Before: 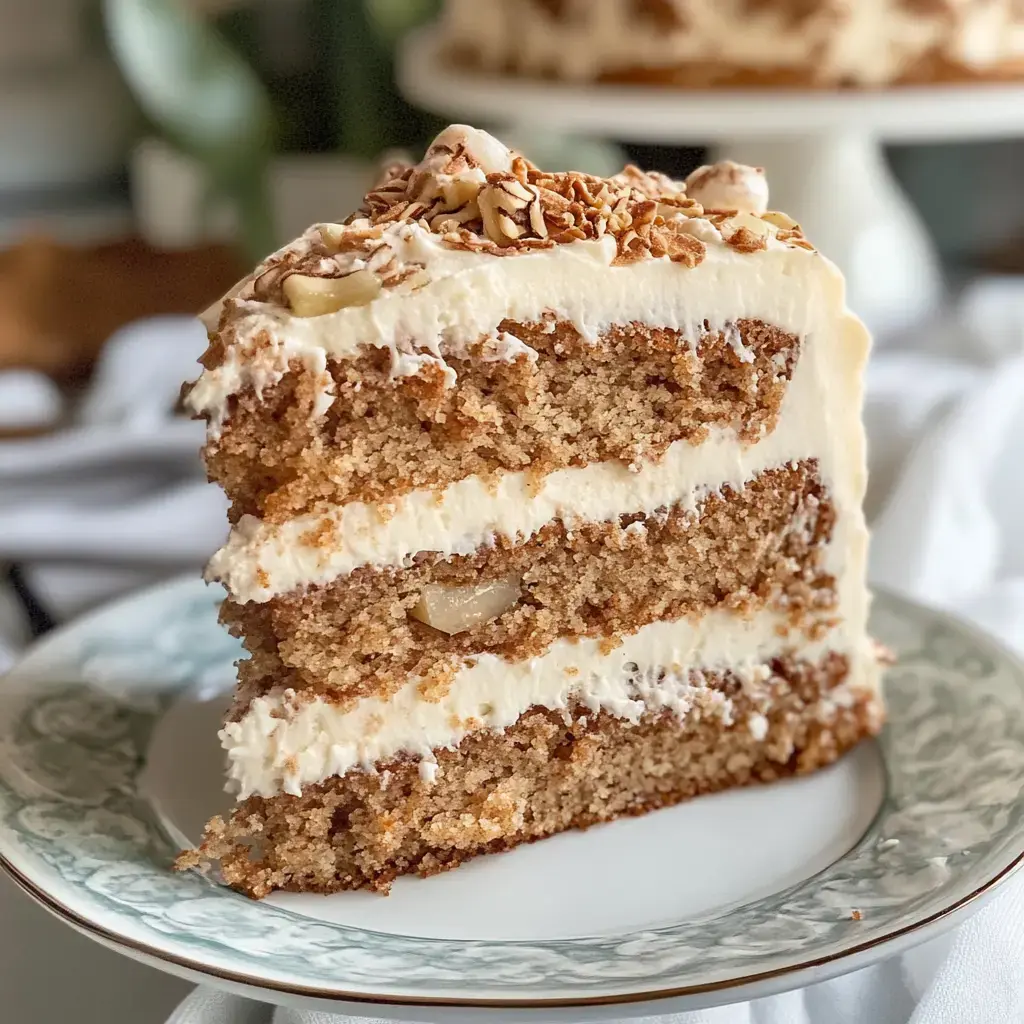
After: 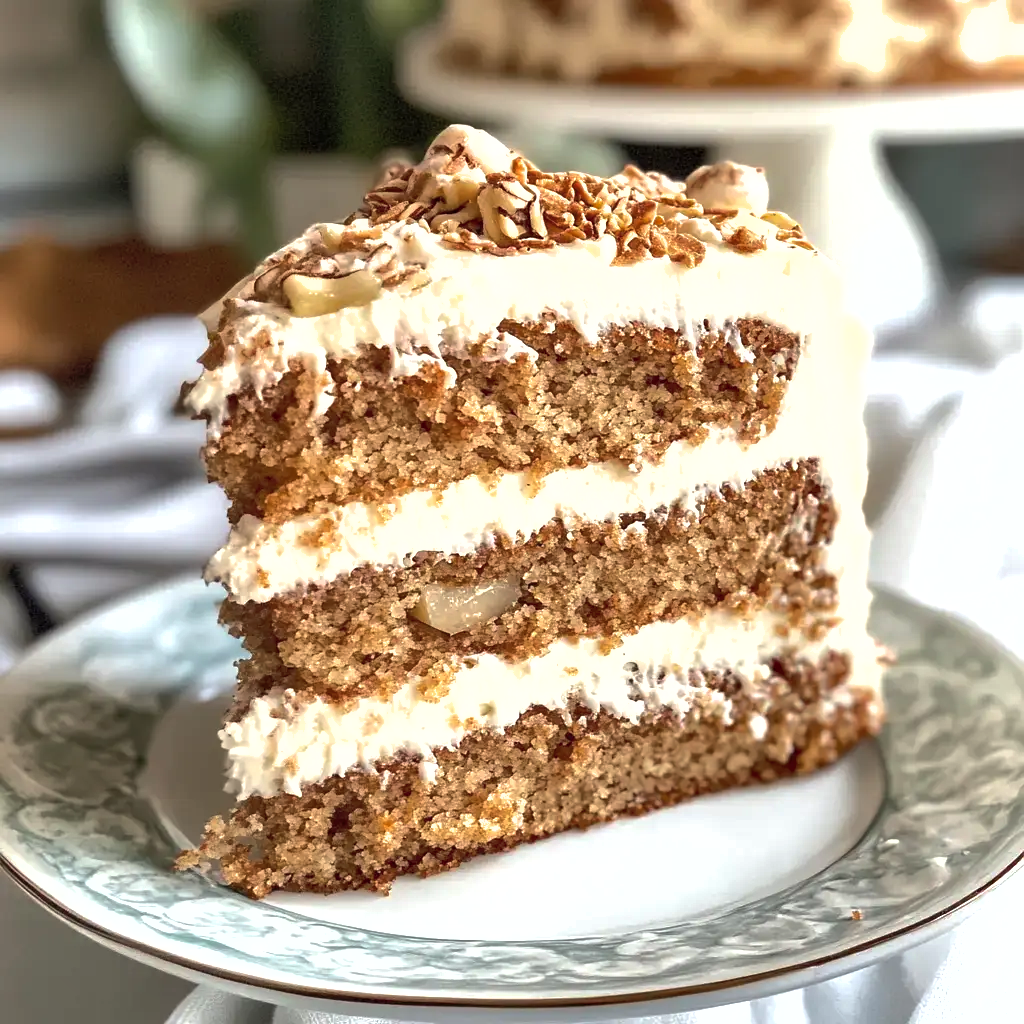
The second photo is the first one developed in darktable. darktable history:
tone equalizer: -8 EV -0.75 EV, -7 EV -0.7 EV, -6 EV -0.6 EV, -5 EV -0.4 EV, -3 EV 0.4 EV, -2 EV 0.6 EV, -1 EV 0.7 EV, +0 EV 0.75 EV, edges refinement/feathering 500, mask exposure compensation -1.57 EV, preserve details no
shadows and highlights: on, module defaults
